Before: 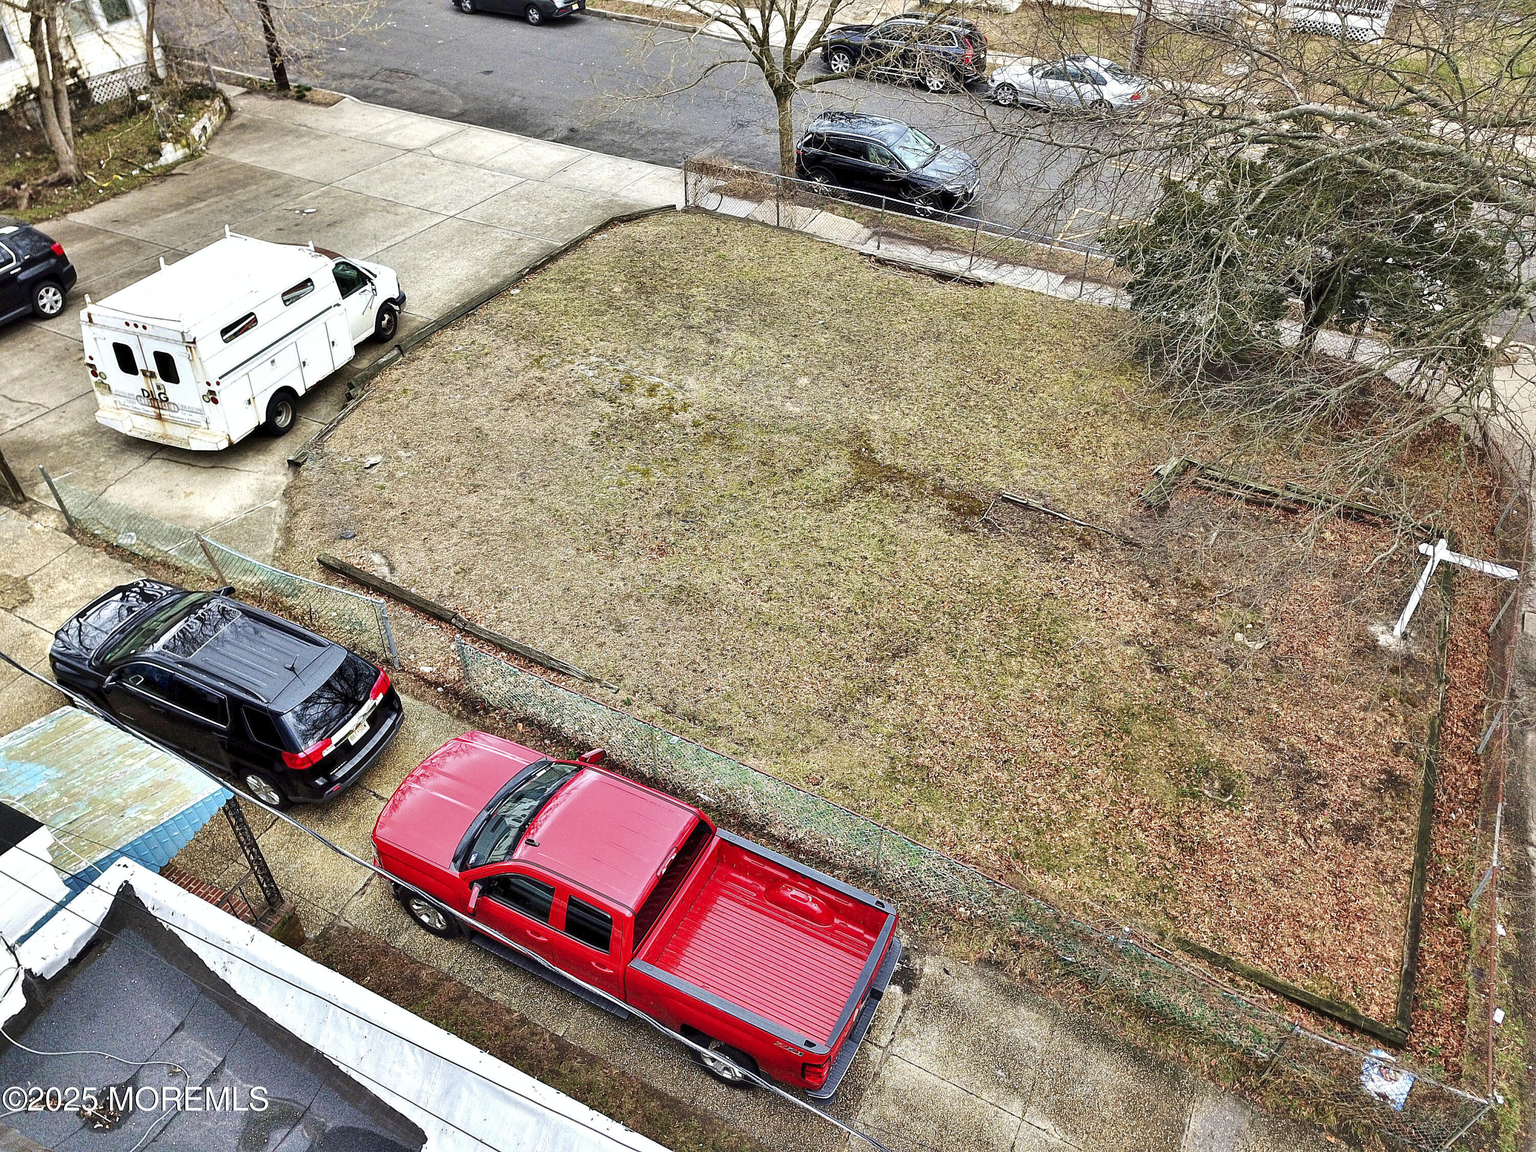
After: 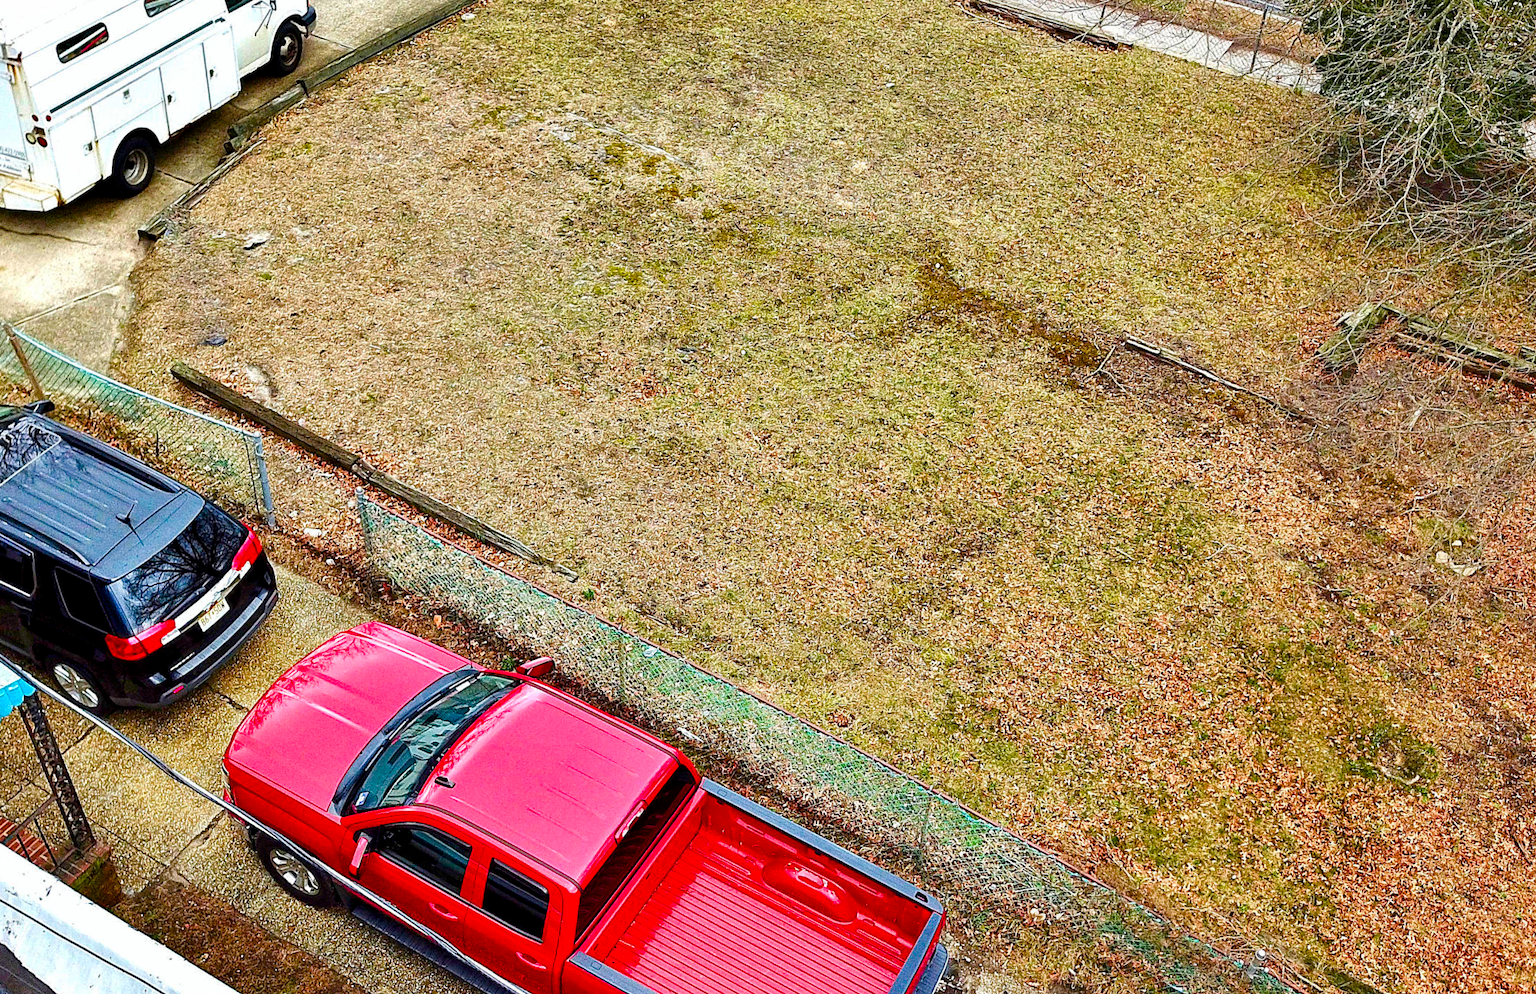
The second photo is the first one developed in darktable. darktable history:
crop and rotate: angle -3.53°, left 9.8%, top 20.835%, right 12.406%, bottom 11.966%
haze removal: compatibility mode true, adaptive false
color balance rgb: perceptual saturation grading › global saturation 26.751%, perceptual saturation grading › highlights -28.815%, perceptual saturation grading › mid-tones 15.235%, perceptual saturation grading › shadows 34.398%, global vibrance 45.333%
